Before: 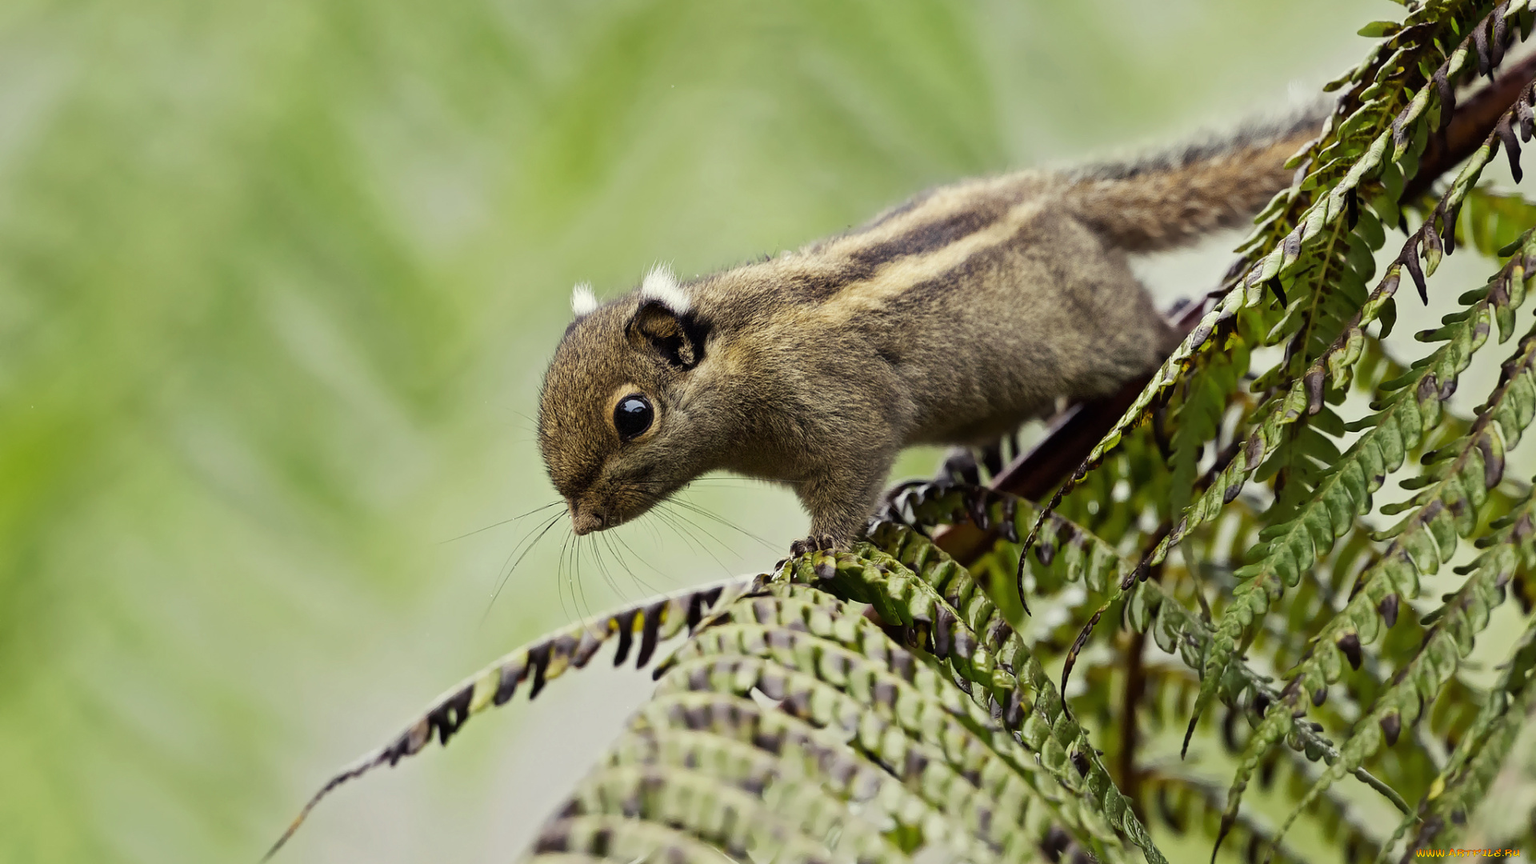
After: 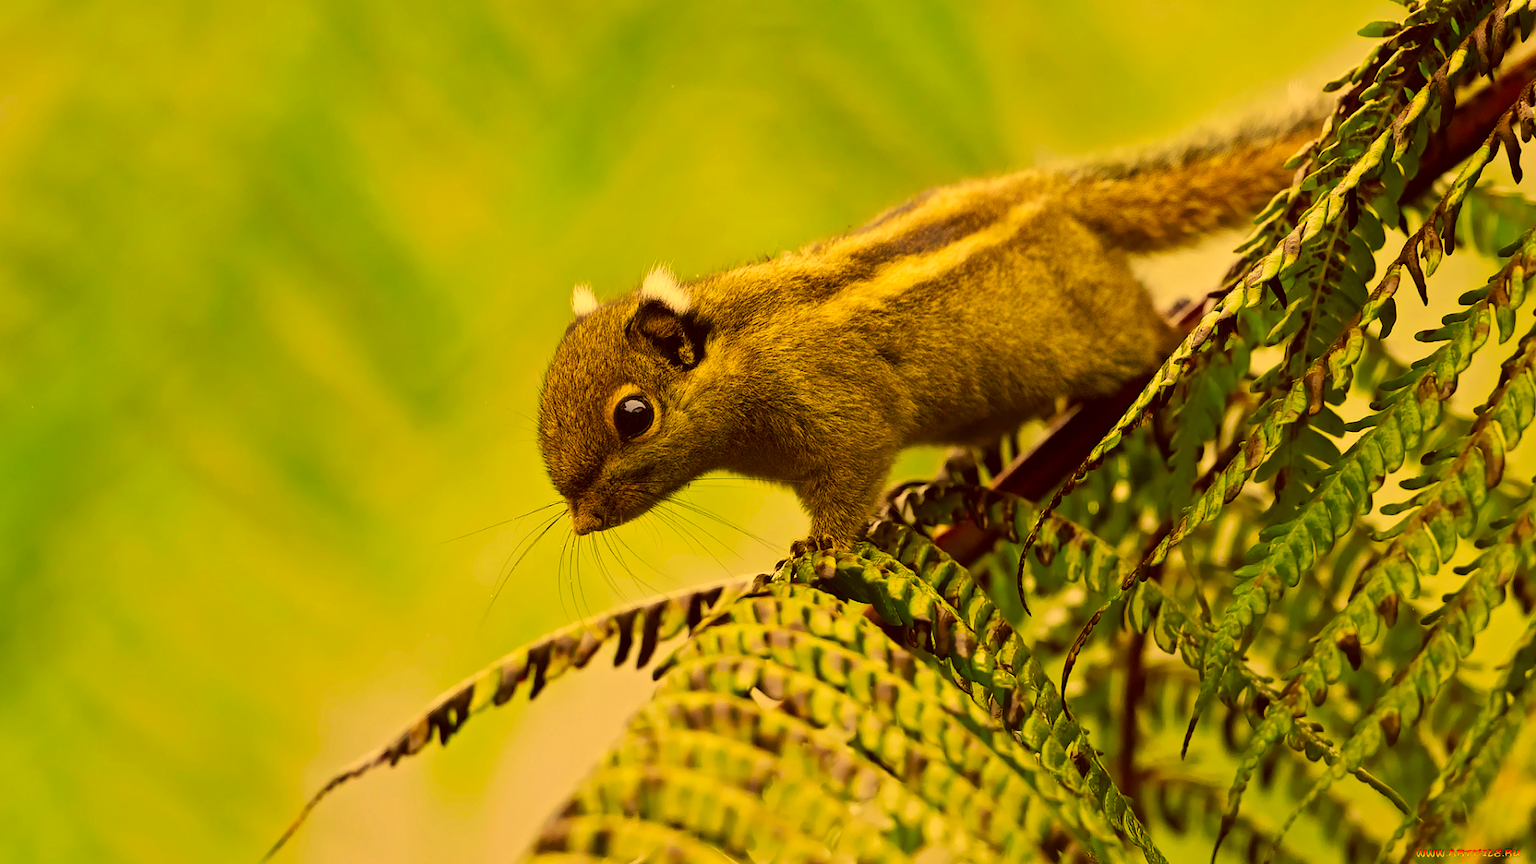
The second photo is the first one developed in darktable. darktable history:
color correction: highlights a* 10.98, highlights b* 30.1, shadows a* 2.65, shadows b* 17.91, saturation 1.75
